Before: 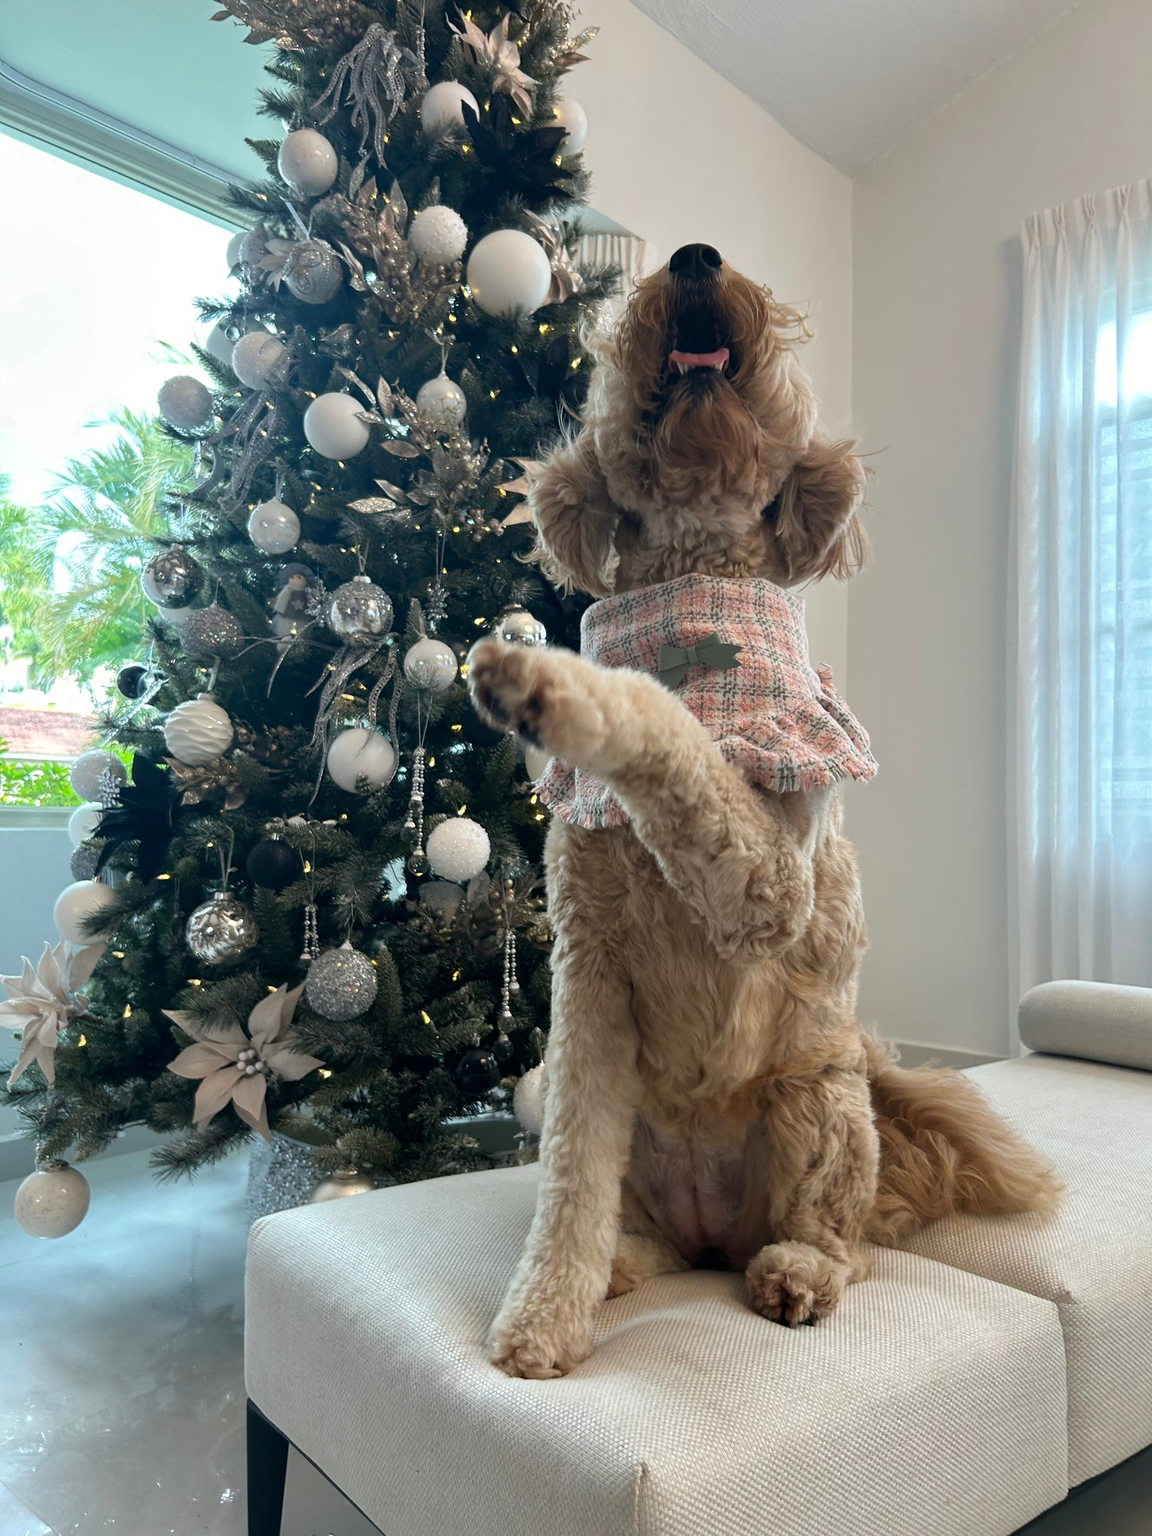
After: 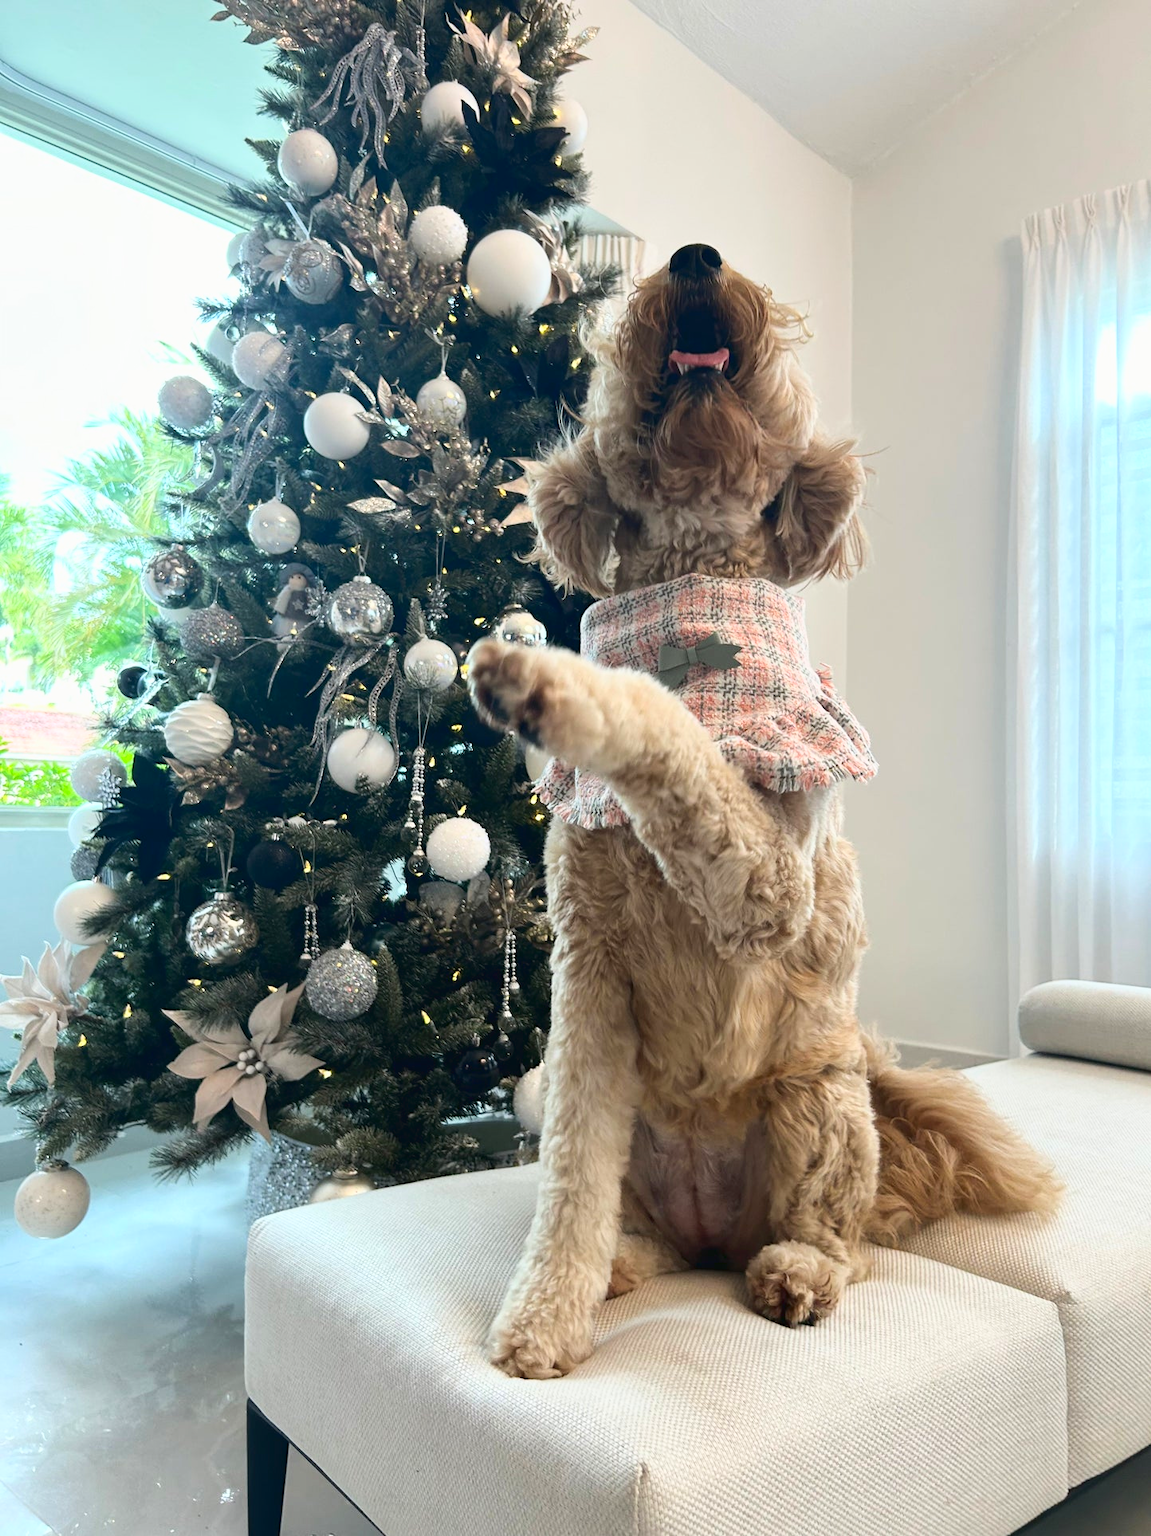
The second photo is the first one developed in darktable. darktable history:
tone curve: curves: ch0 [(0.003, 0.029) (0.202, 0.232) (0.46, 0.56) (0.611, 0.739) (0.843, 0.941) (1, 0.99)]; ch1 [(0, 0) (0.35, 0.356) (0.45, 0.453) (0.508, 0.515) (0.617, 0.601) (1, 1)]; ch2 [(0, 0) (0.456, 0.469) (0.5, 0.5) (0.556, 0.566) (0.635, 0.642) (1, 1)], color space Lab, linked channels, preserve colors none
